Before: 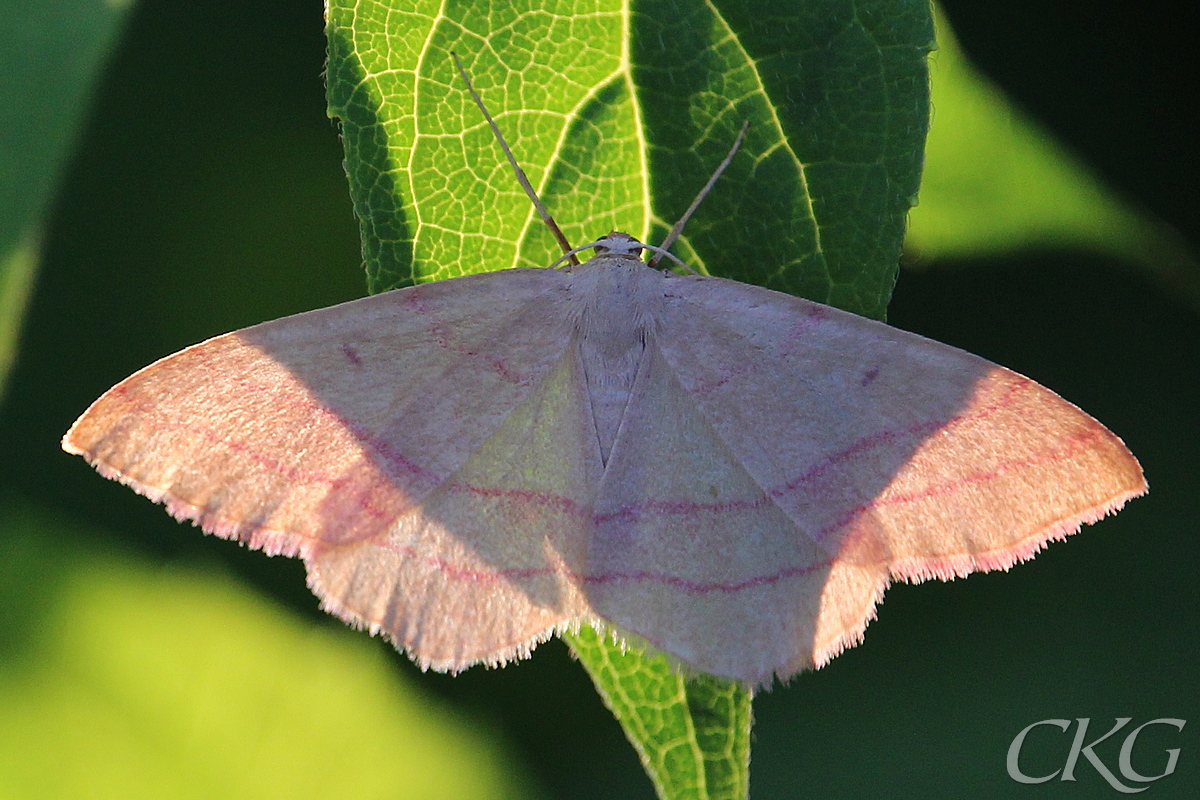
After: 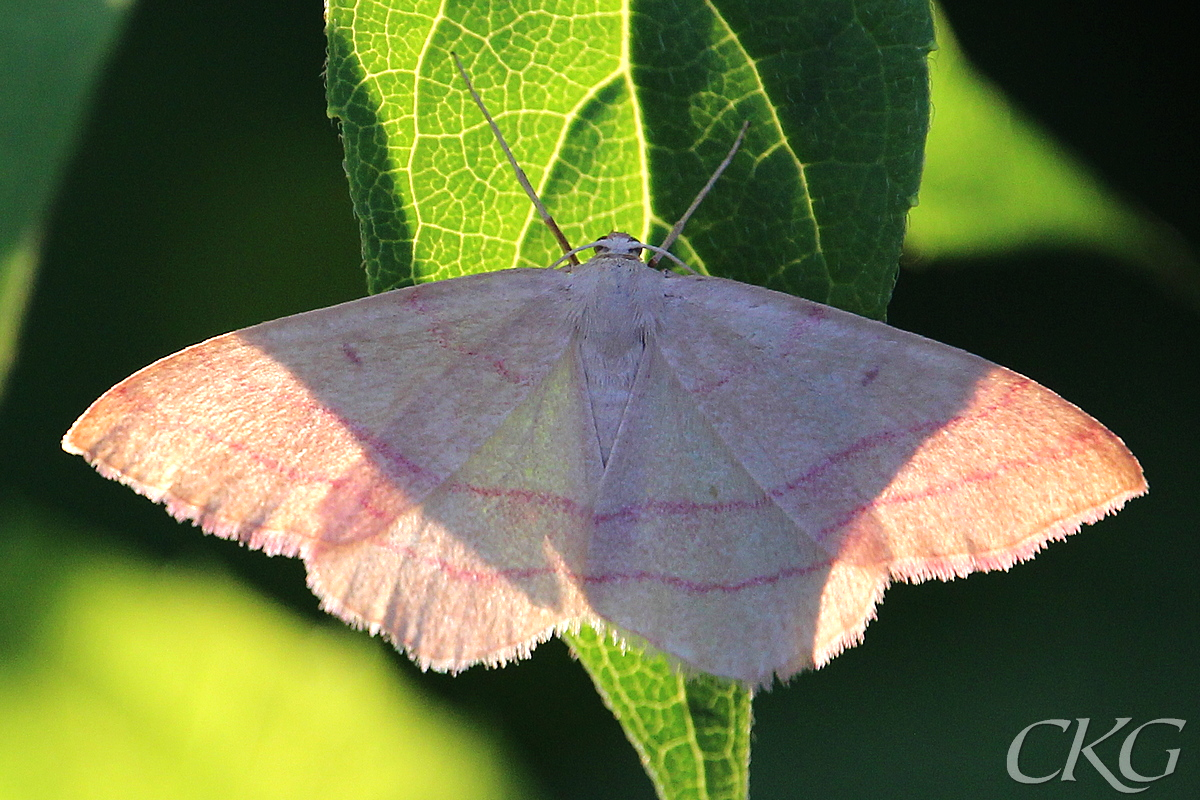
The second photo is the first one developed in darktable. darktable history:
tone equalizer: -8 EV -0.437 EV, -7 EV -0.39 EV, -6 EV -0.302 EV, -5 EV -0.245 EV, -3 EV 0.205 EV, -2 EV 0.349 EV, -1 EV 0.39 EV, +0 EV 0.429 EV, mask exposure compensation -0.489 EV
